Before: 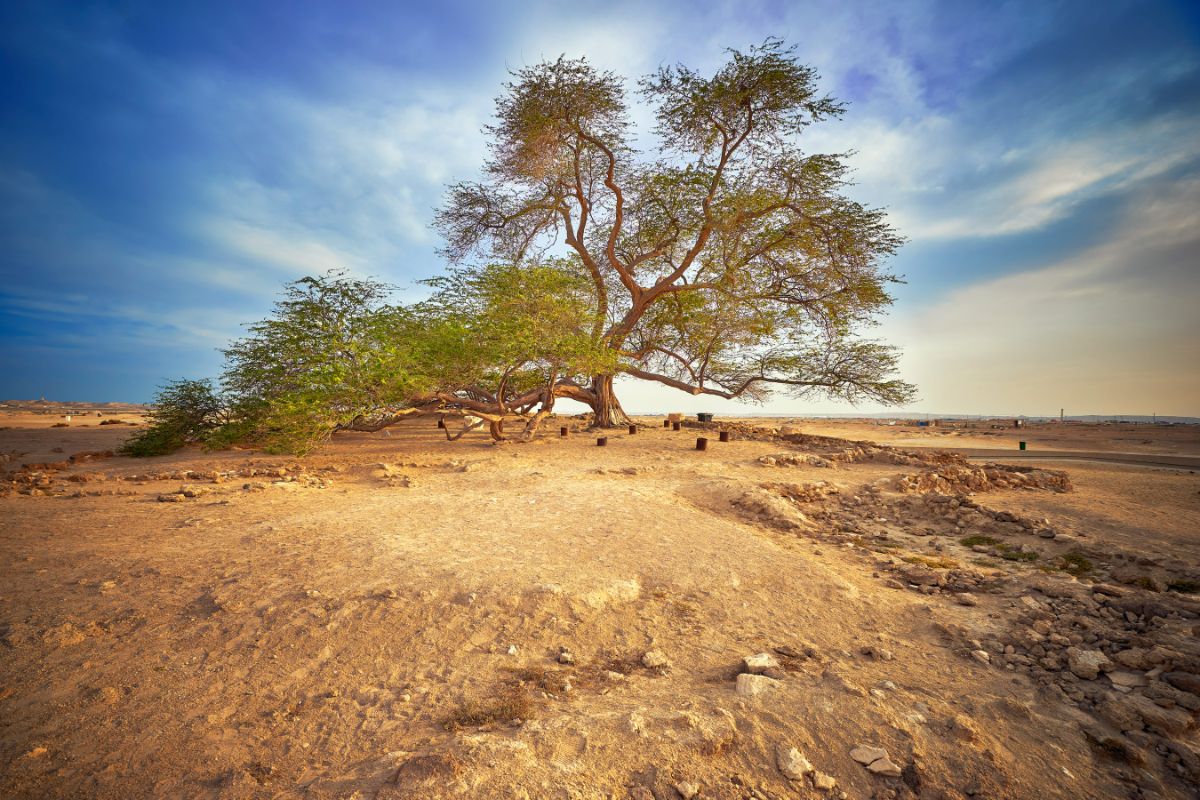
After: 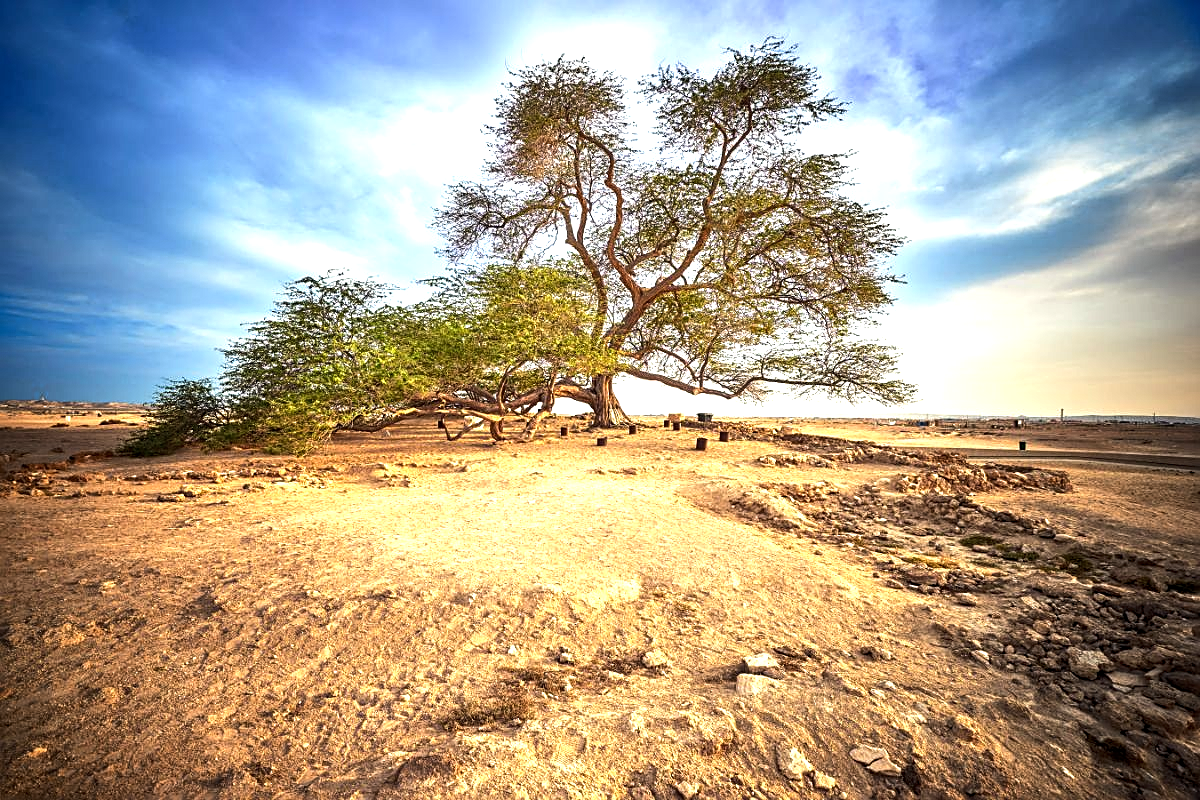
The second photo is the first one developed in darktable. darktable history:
tone equalizer: -8 EV -1.11 EV, -7 EV -1.01 EV, -6 EV -0.883 EV, -5 EV -0.585 EV, -3 EV 0.576 EV, -2 EV 0.89 EV, -1 EV 1.01 EV, +0 EV 1.08 EV, edges refinement/feathering 500, mask exposure compensation -1.57 EV, preserve details no
local contrast: on, module defaults
sharpen: on, module defaults
